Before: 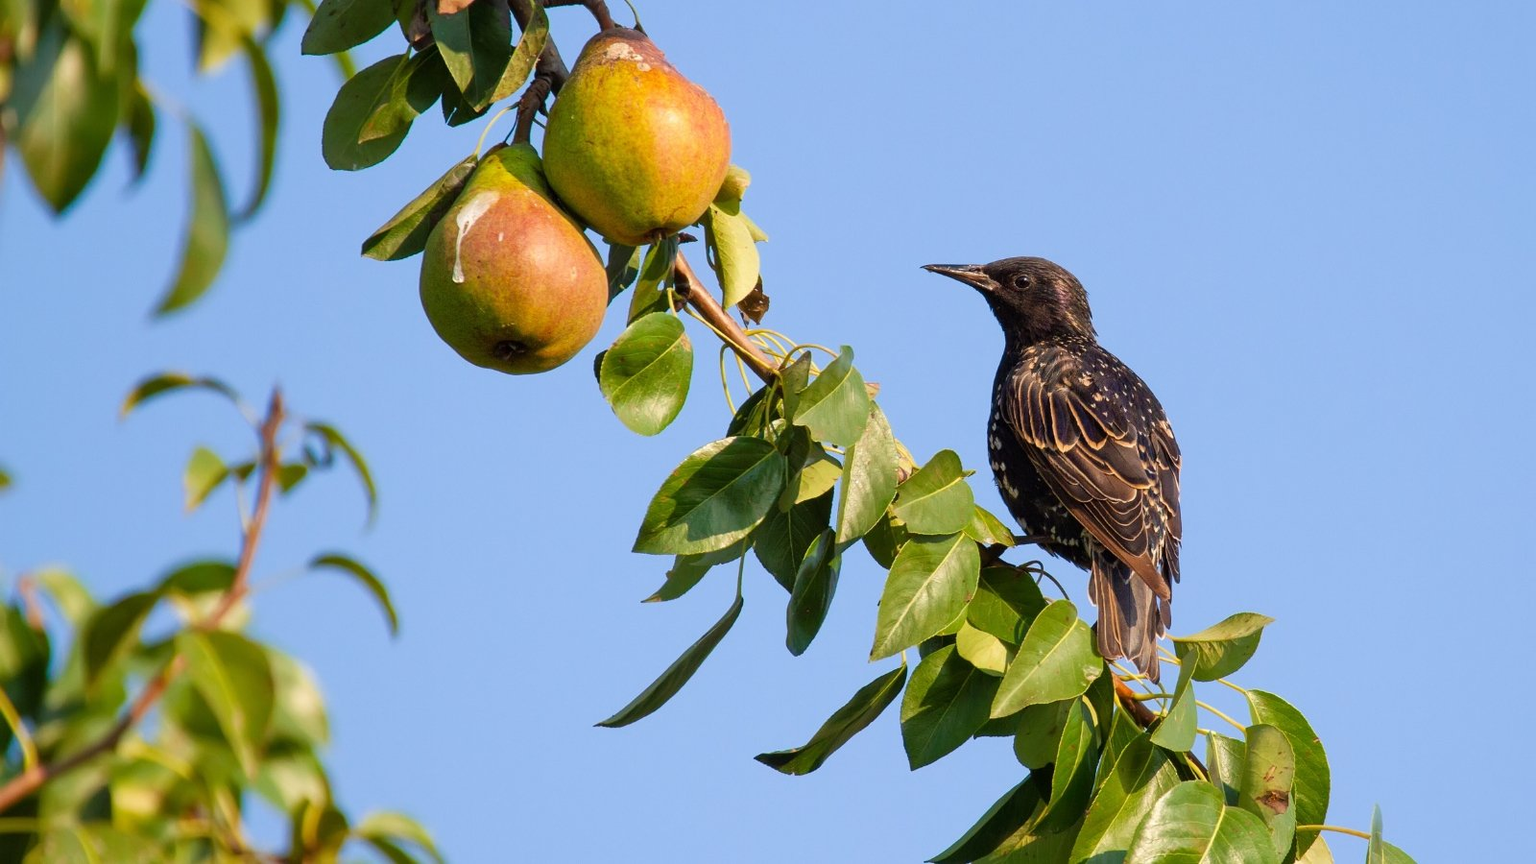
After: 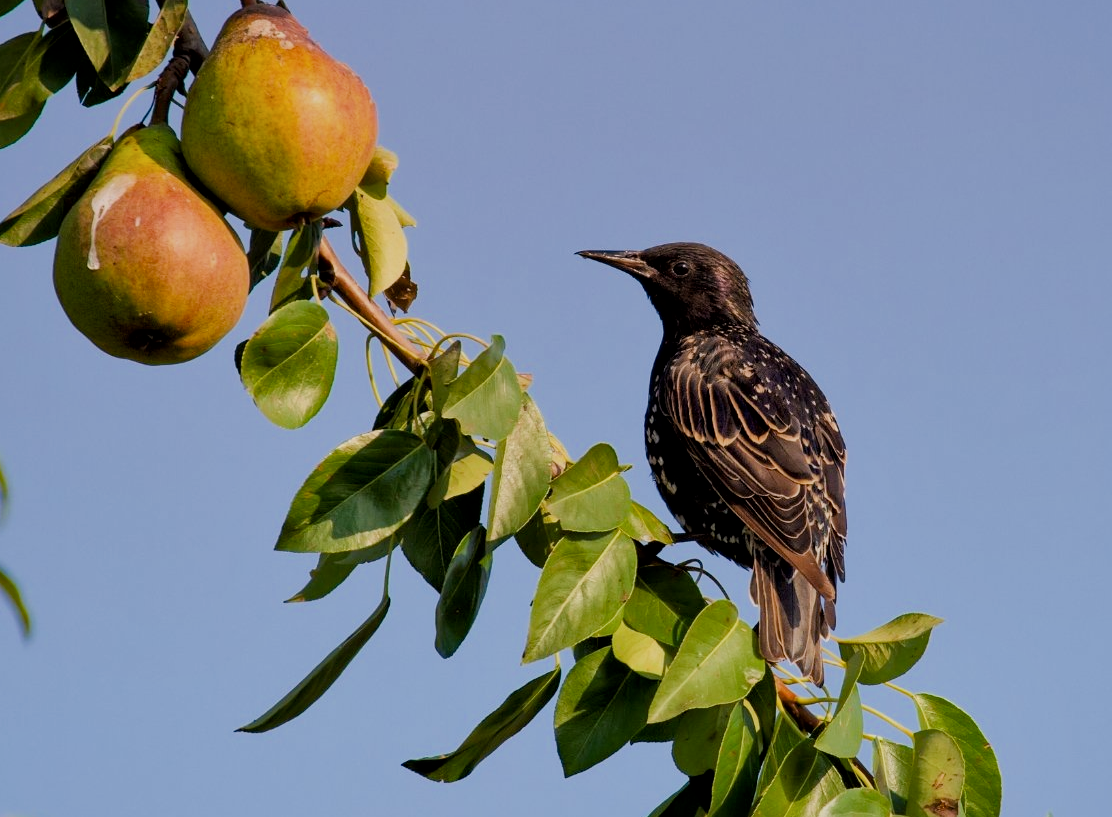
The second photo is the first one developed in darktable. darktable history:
local contrast: mode bilateral grid, contrast 20, coarseness 50, detail 132%, midtone range 0.2
exposure: black level correction 0.001, exposure -0.2 EV, compensate highlight preservation false
filmic rgb: black relative exposure -7.65 EV, white relative exposure 4.56 EV, hardness 3.61
graduated density: density 0.38 EV, hardness 21%, rotation -6.11°, saturation 32%
crop and rotate: left 24.034%, top 2.838%, right 6.406%, bottom 6.299%
haze removal: compatibility mode true, adaptive false
